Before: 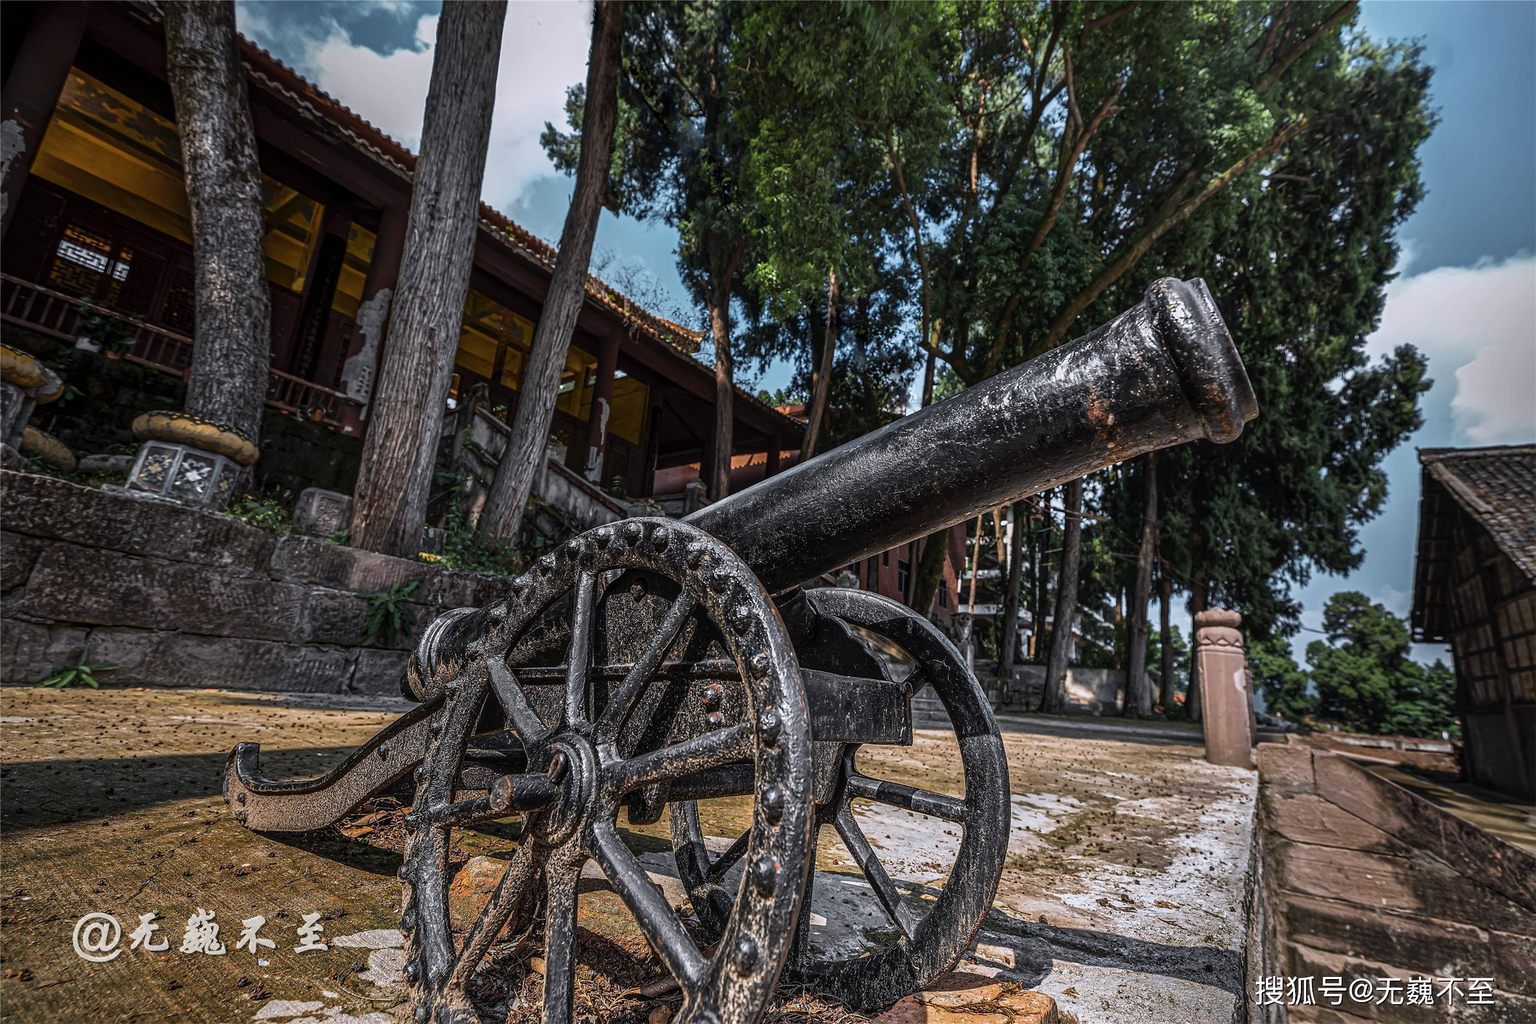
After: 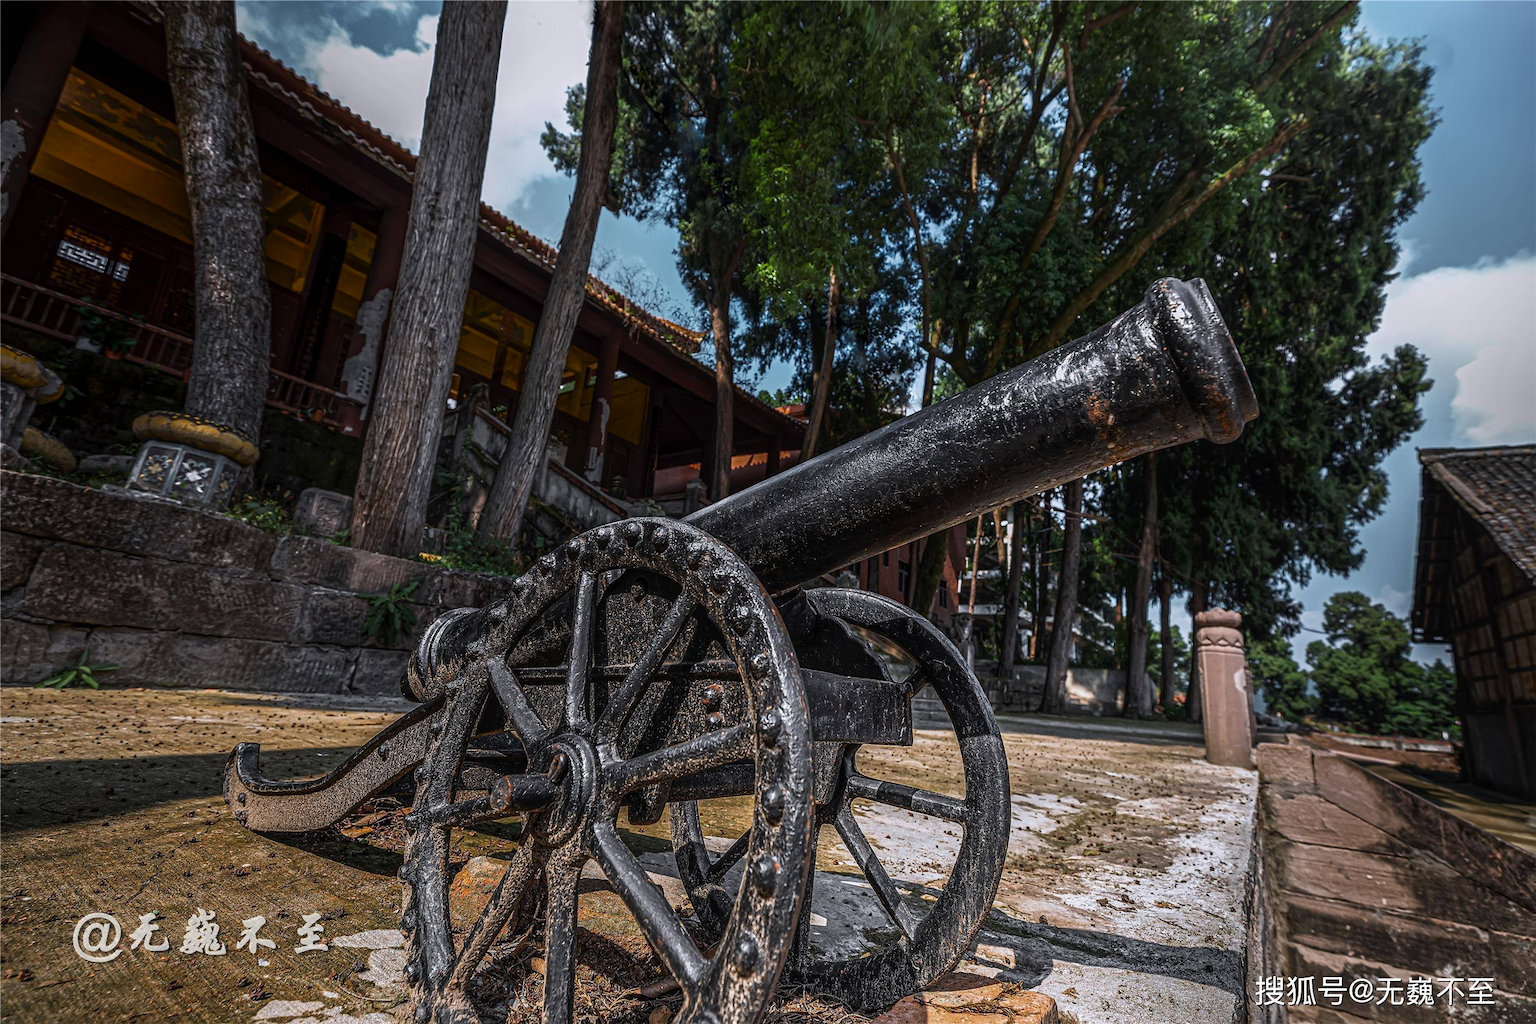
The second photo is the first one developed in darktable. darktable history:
shadows and highlights: shadows -40.83, highlights 63.26, soften with gaussian
